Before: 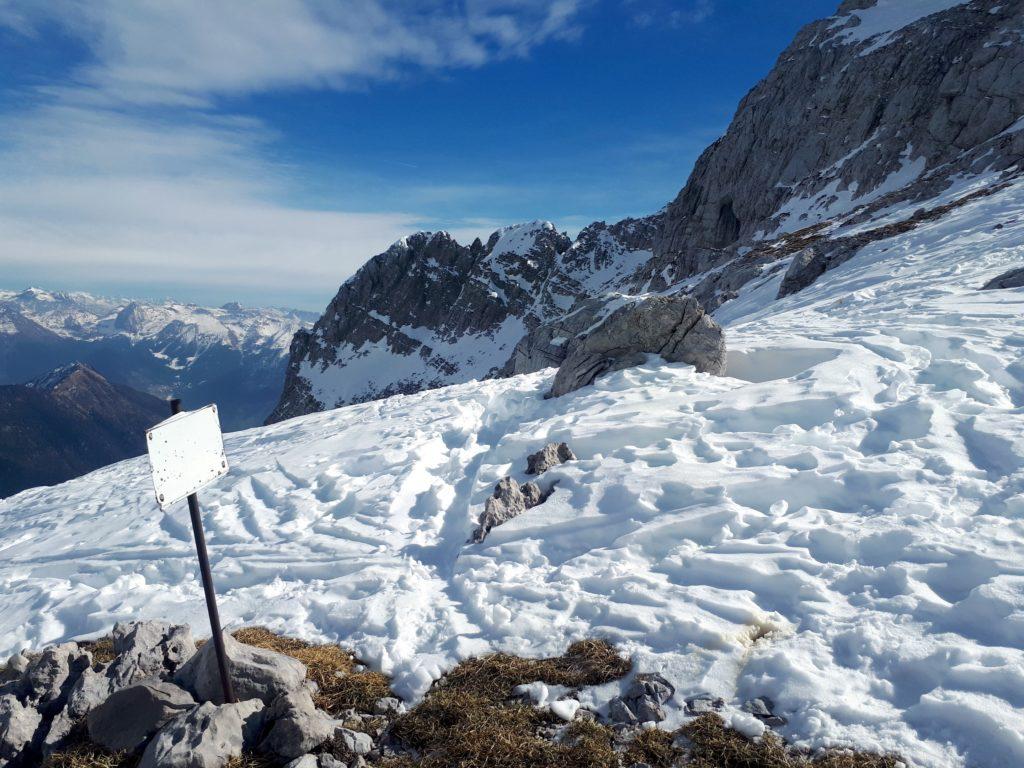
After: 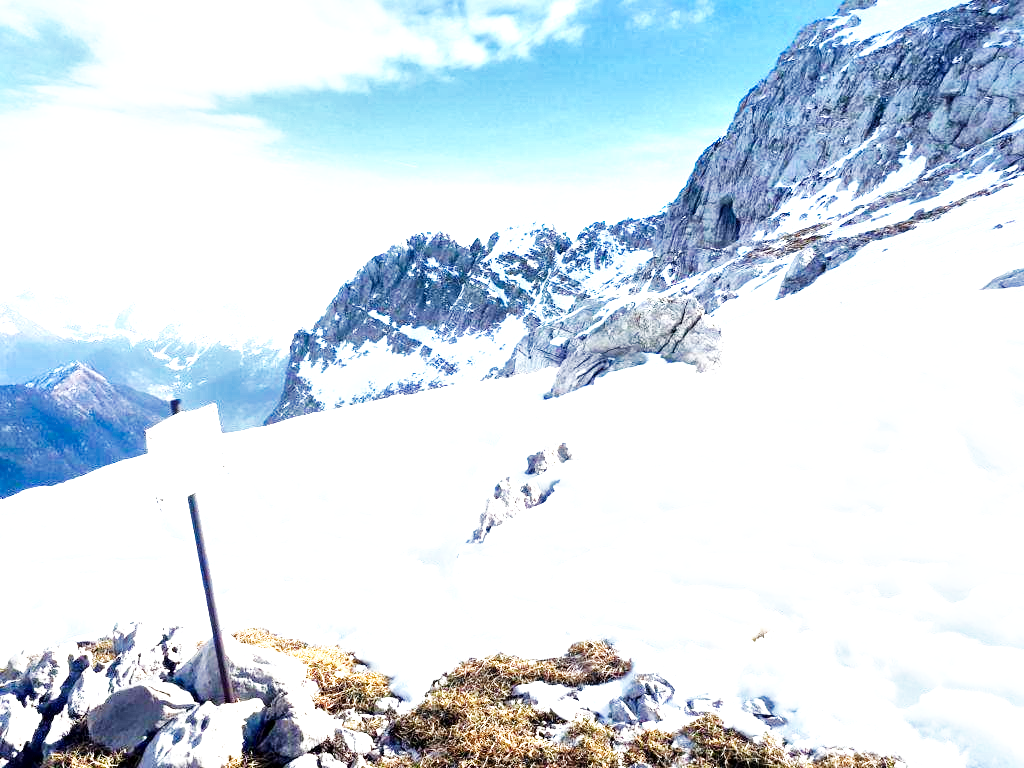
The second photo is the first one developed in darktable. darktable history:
local contrast: mode bilateral grid, contrast 20, coarseness 49, detail 172%, midtone range 0.2
base curve: curves: ch0 [(0, 0) (0.007, 0.004) (0.027, 0.03) (0.046, 0.07) (0.207, 0.54) (0.442, 0.872) (0.673, 0.972) (1, 1)], preserve colors none
exposure: black level correction 0, exposure 1.879 EV, compensate exposure bias true, compensate highlight preservation false
